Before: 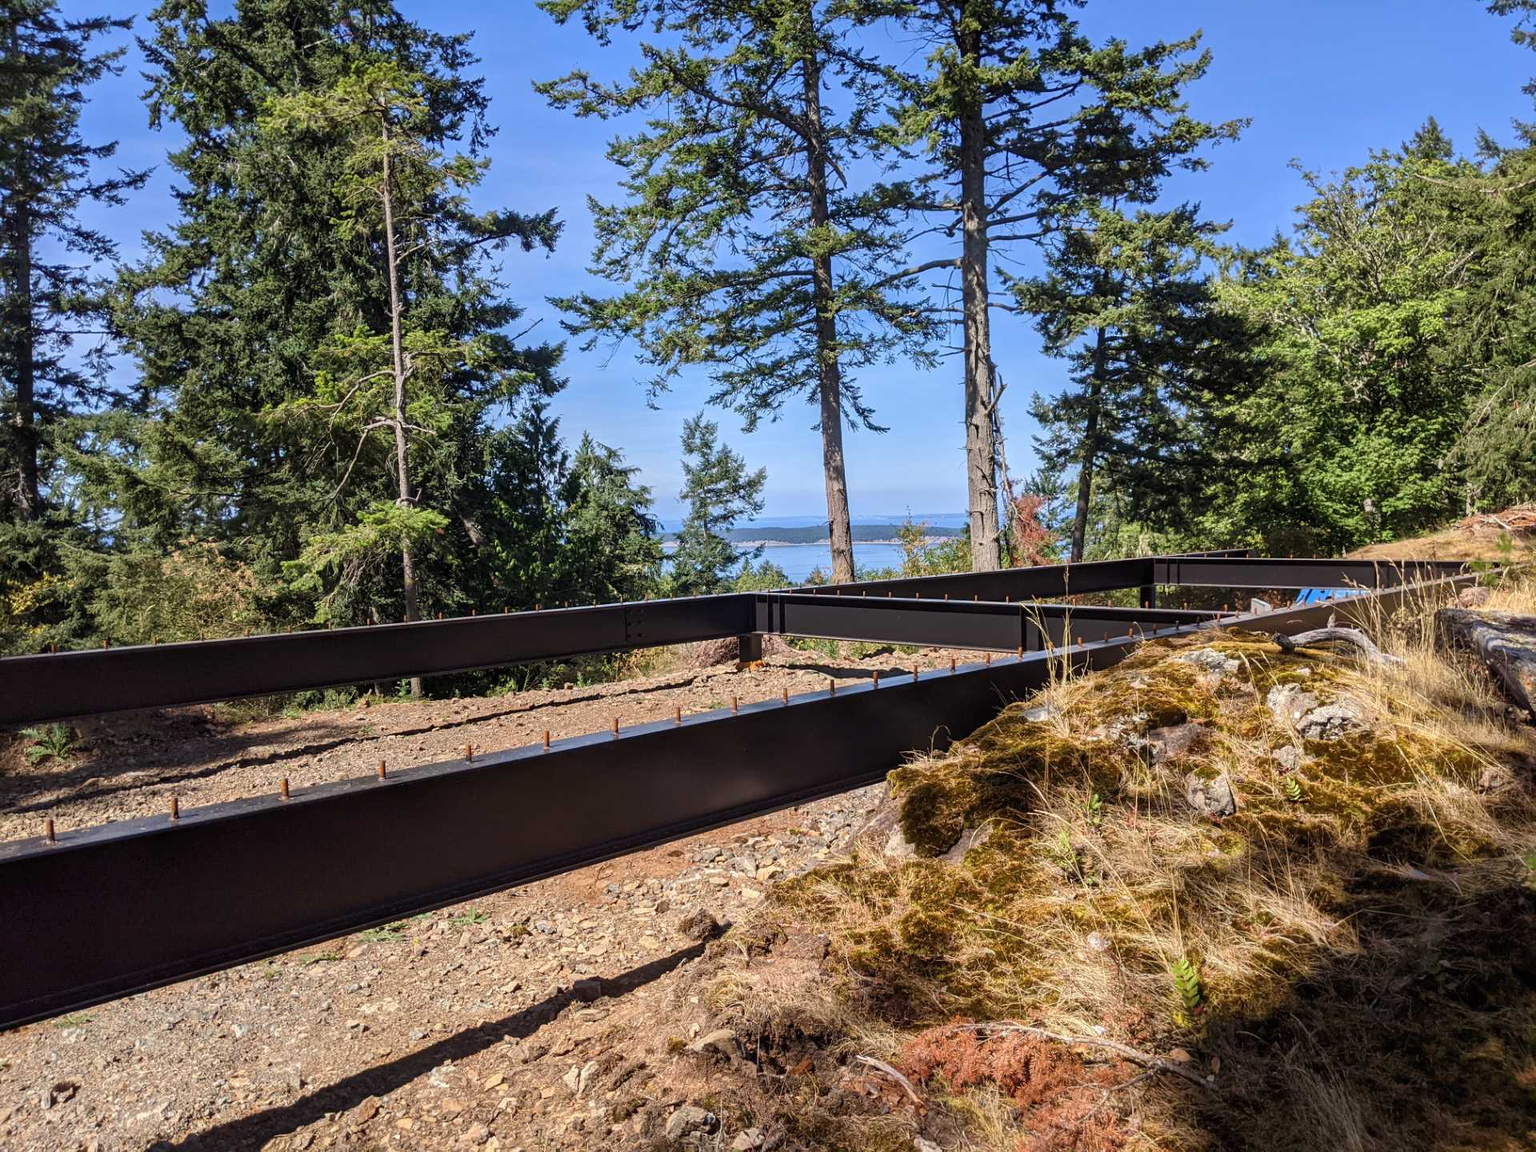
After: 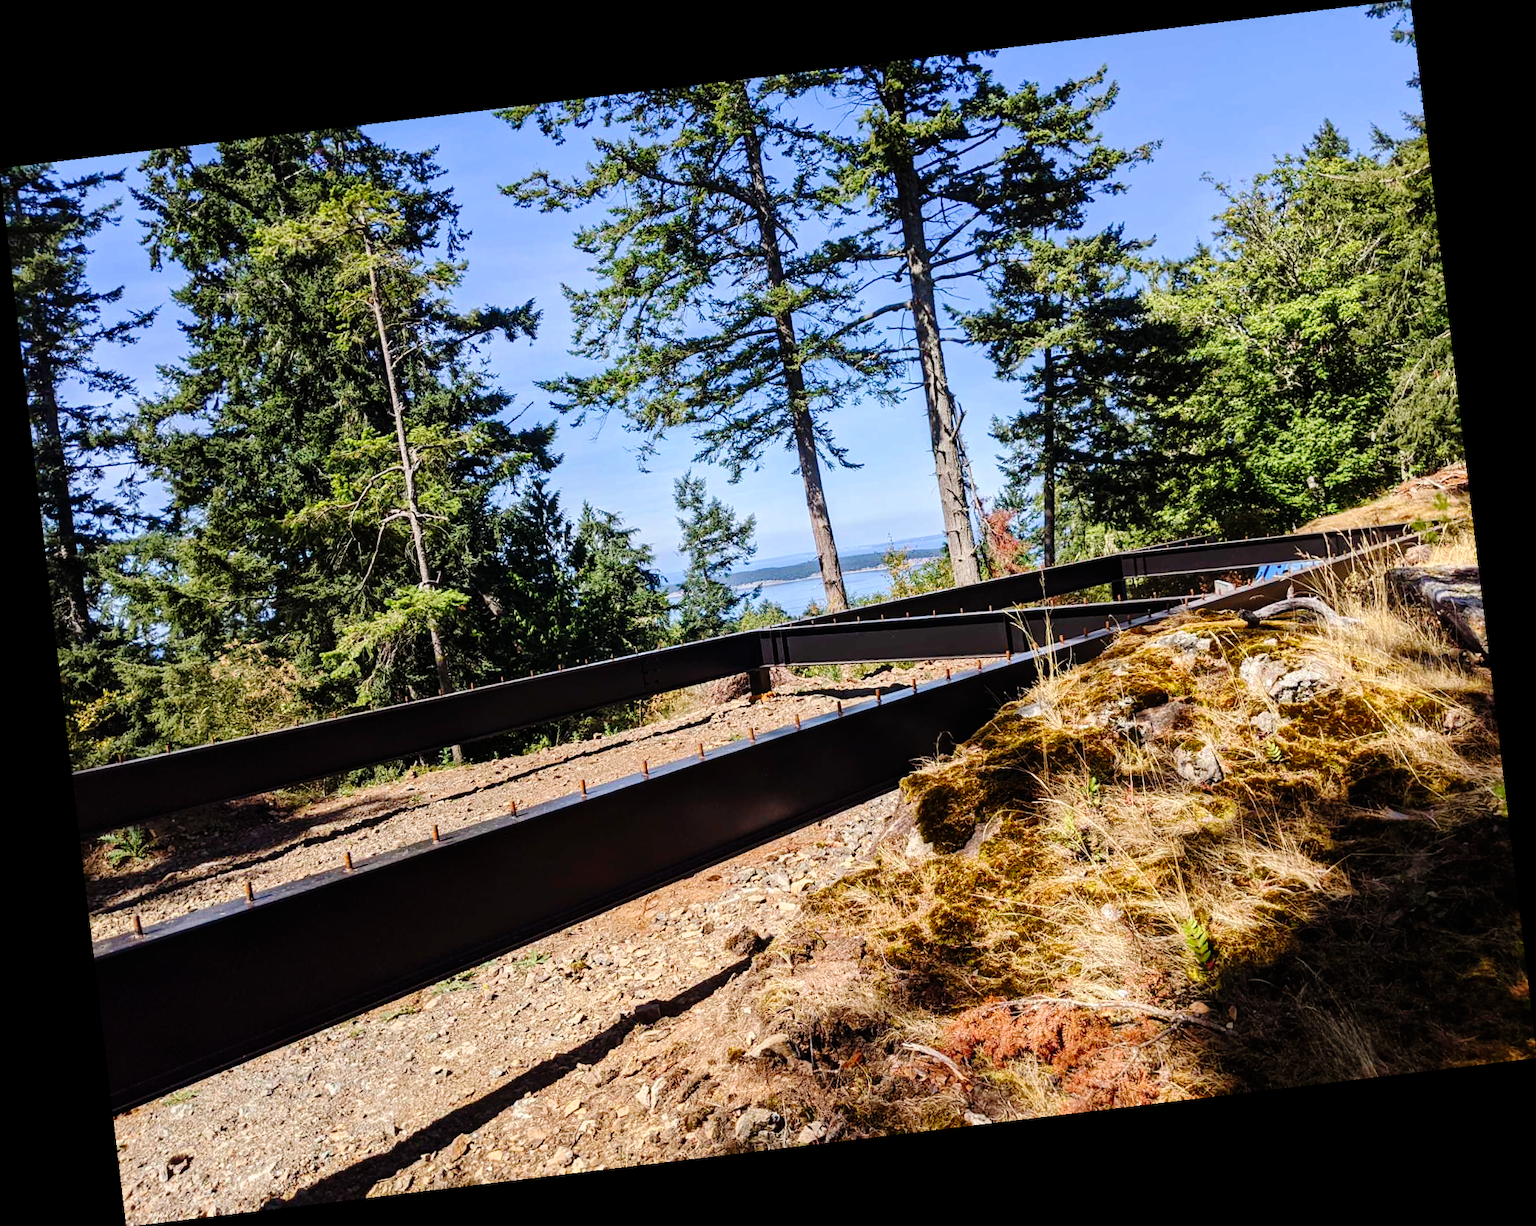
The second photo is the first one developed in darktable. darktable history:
rotate and perspective: rotation -6.83°, automatic cropping off
contrast equalizer: y [[0.5 ×6], [0.5 ×6], [0.5, 0.5, 0.501, 0.545, 0.707, 0.863], [0 ×6], [0 ×6]]
tone curve: curves: ch0 [(0, 0) (0.003, 0.003) (0.011, 0.005) (0.025, 0.008) (0.044, 0.012) (0.069, 0.02) (0.1, 0.031) (0.136, 0.047) (0.177, 0.088) (0.224, 0.141) (0.277, 0.222) (0.335, 0.32) (0.399, 0.425) (0.468, 0.524) (0.543, 0.623) (0.623, 0.716) (0.709, 0.796) (0.801, 0.88) (0.898, 0.959) (1, 1)], preserve colors none
